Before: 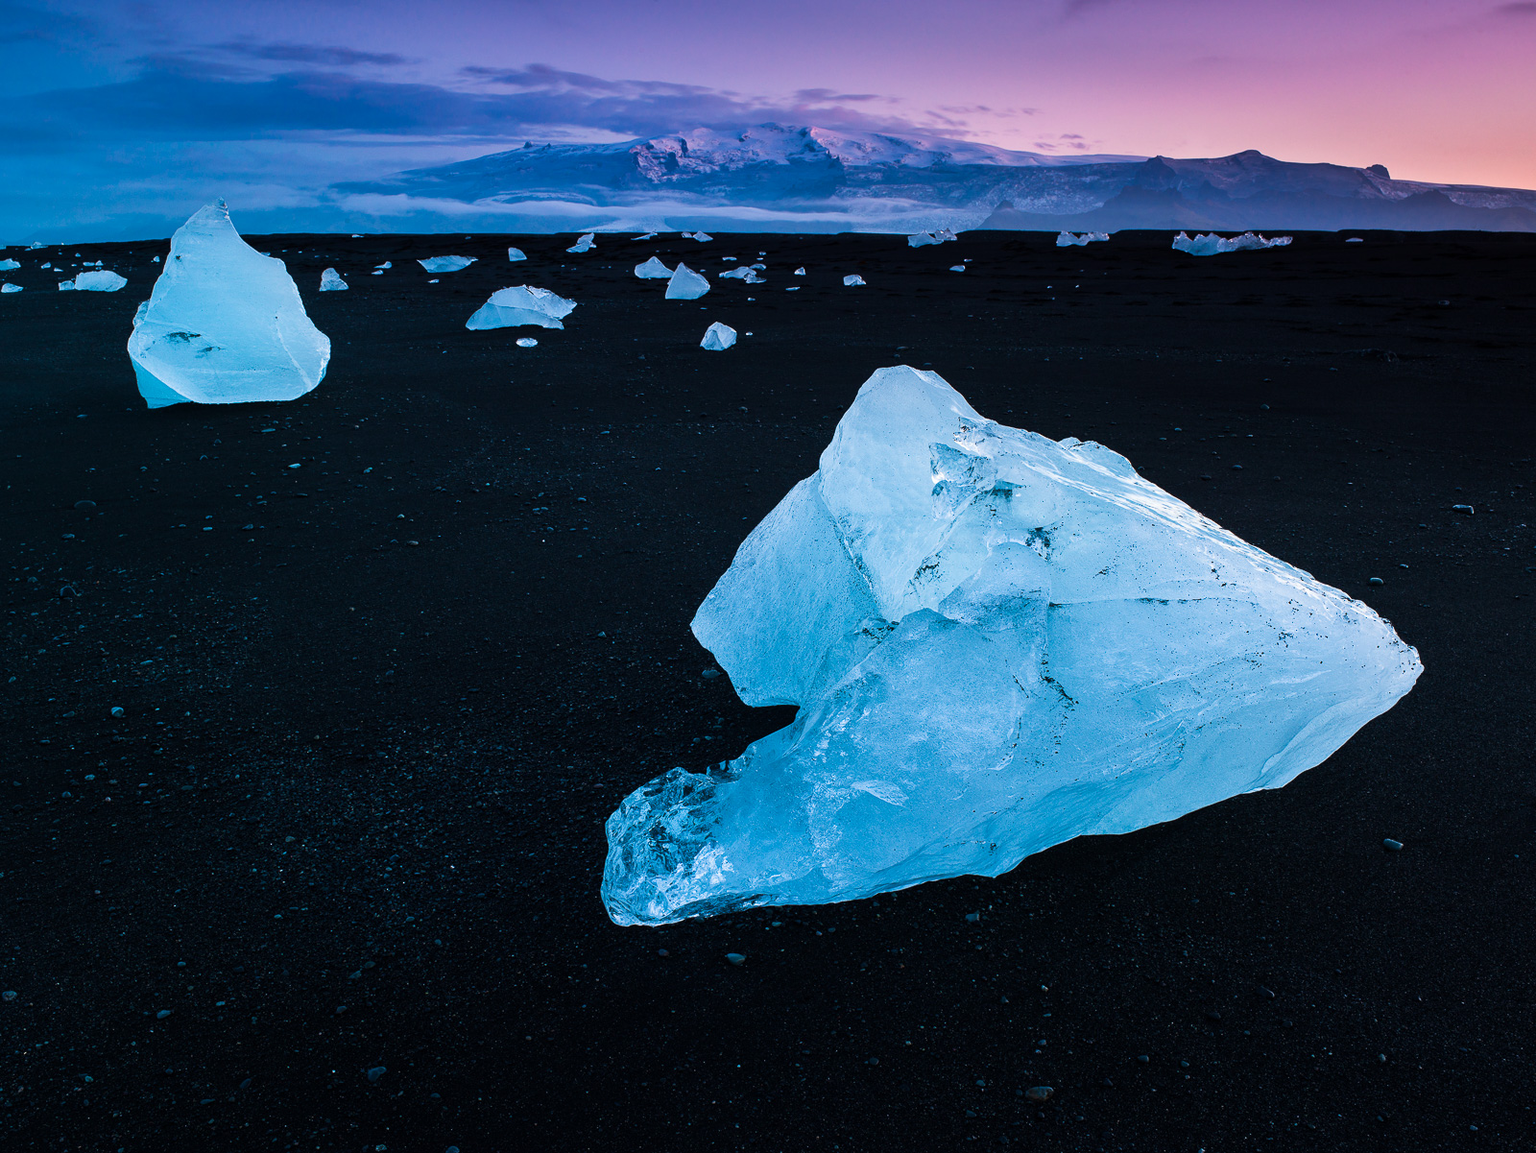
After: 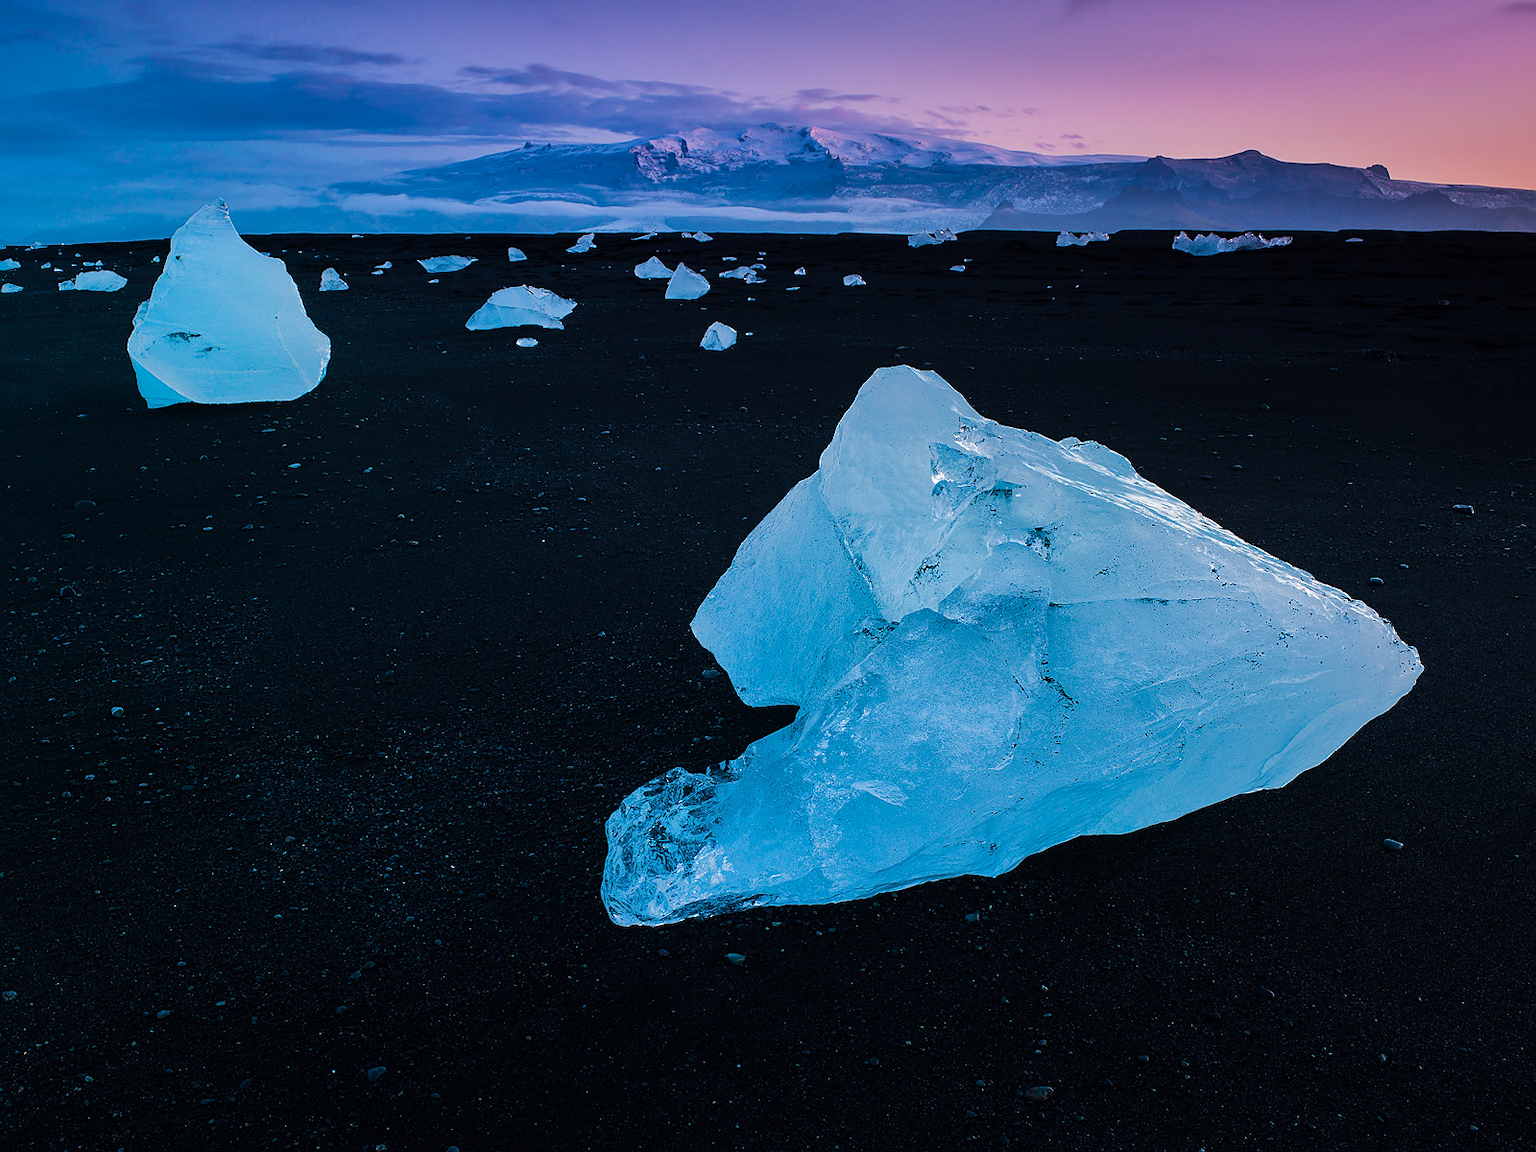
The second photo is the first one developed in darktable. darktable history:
shadows and highlights: shadows -19.91, highlights -73.15
sharpen: radius 0.969, amount 0.604
